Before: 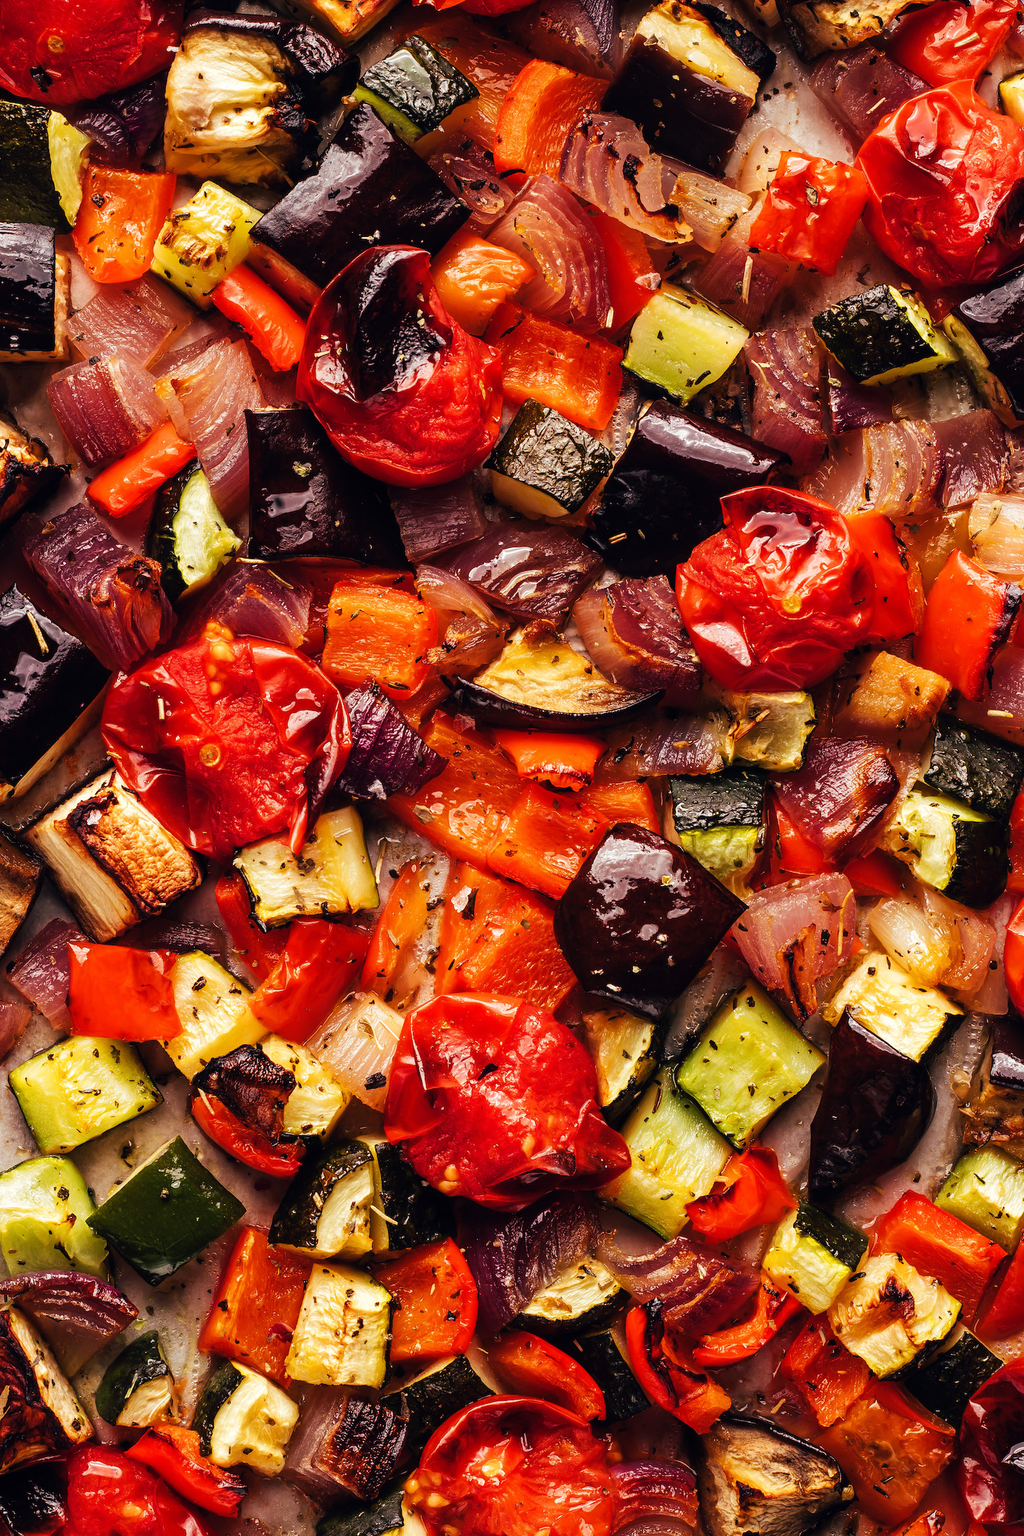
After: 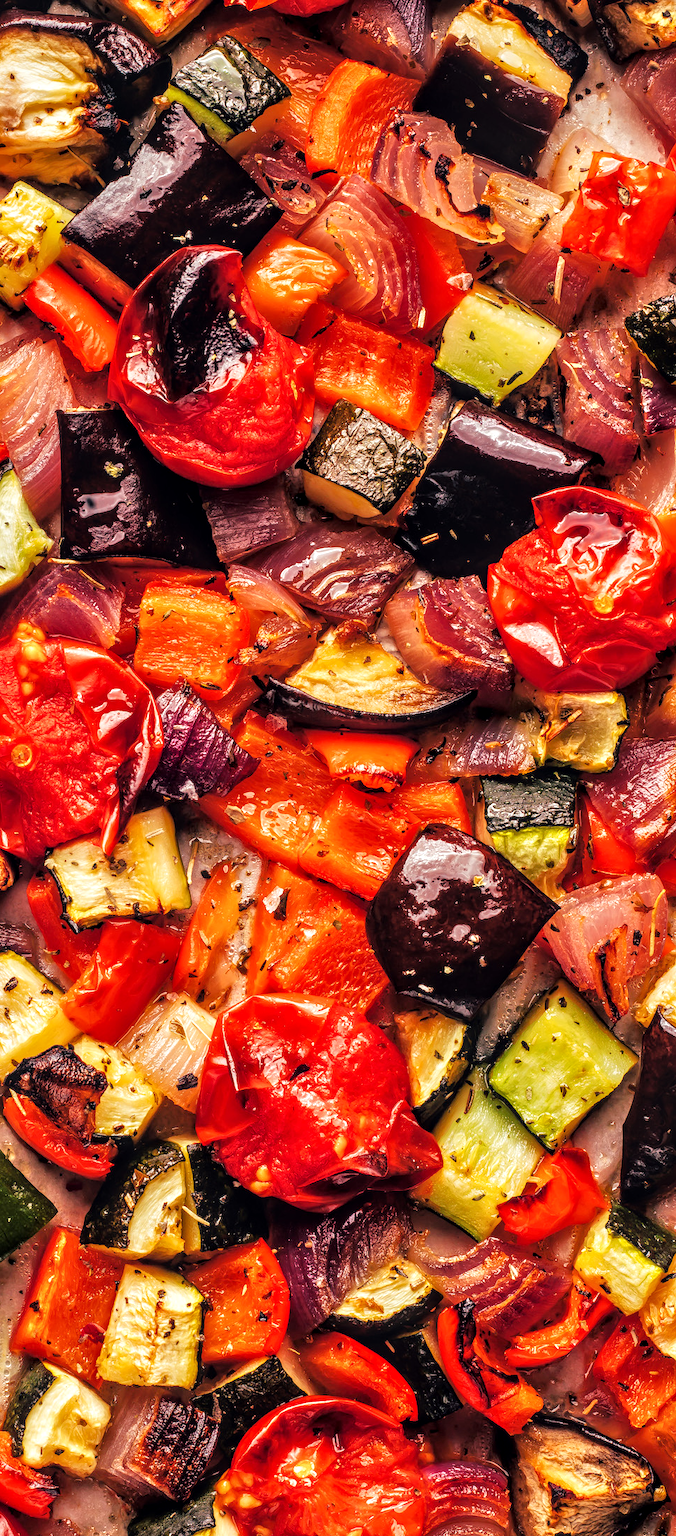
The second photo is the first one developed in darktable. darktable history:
local contrast: on, module defaults
tone equalizer: -7 EV 0.15 EV, -6 EV 0.6 EV, -5 EV 1.15 EV, -4 EV 1.33 EV, -3 EV 1.15 EV, -2 EV 0.6 EV, -1 EV 0.15 EV, mask exposure compensation -0.5 EV
crop and rotate: left 18.442%, right 15.508%
